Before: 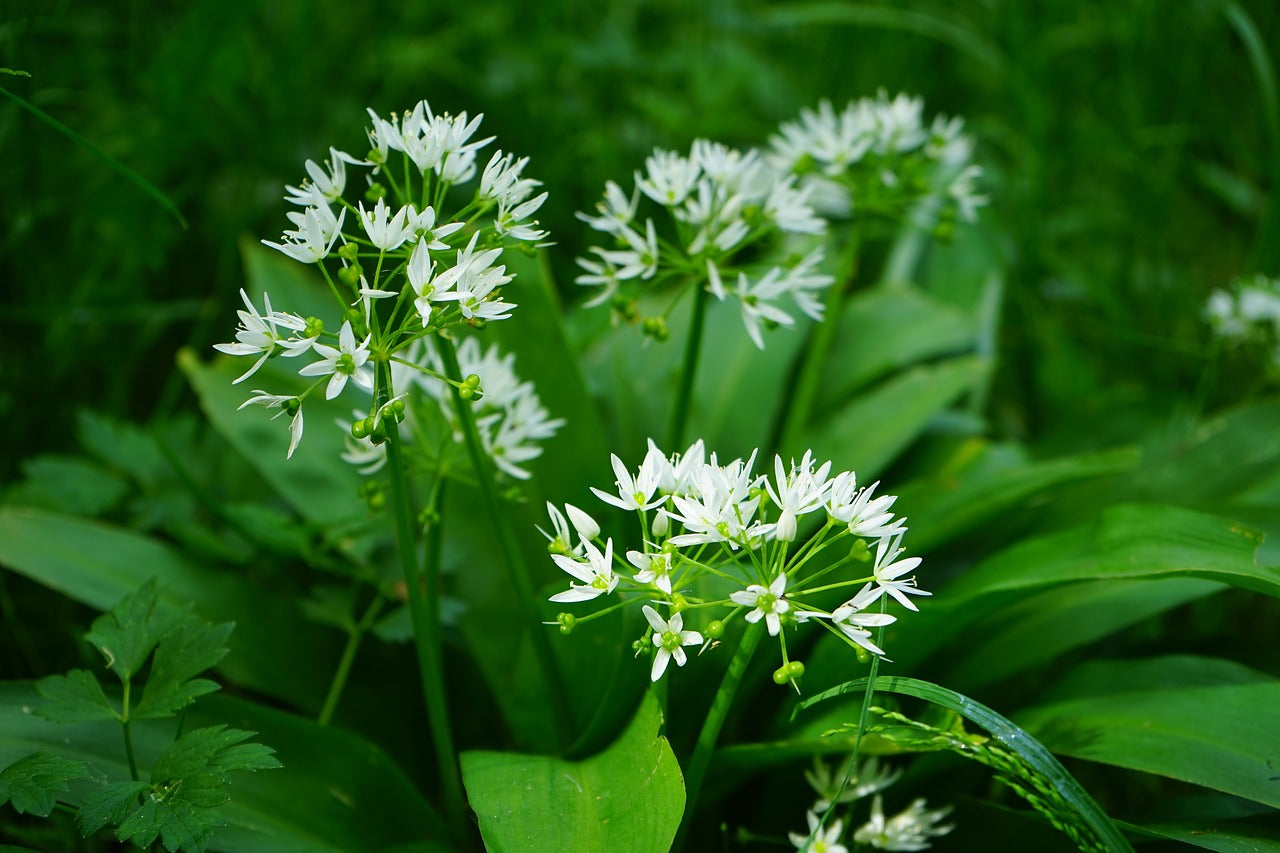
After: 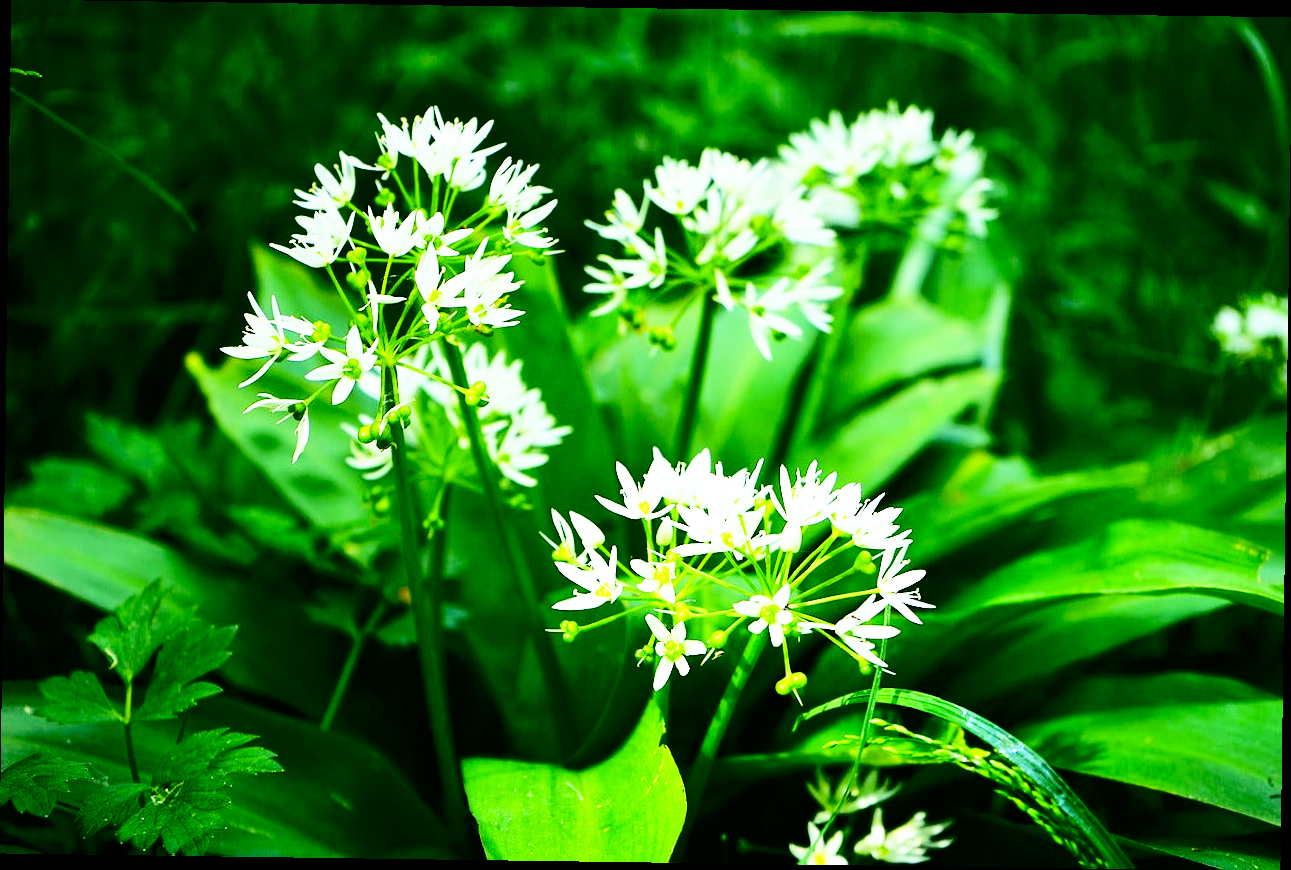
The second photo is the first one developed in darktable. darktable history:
base curve: curves: ch0 [(0, 0) (0.012, 0.01) (0.073, 0.168) (0.31, 0.711) (0.645, 0.957) (1, 1)], preserve colors none
rotate and perspective: rotation 0.8°, automatic cropping off
contrast brightness saturation: contrast 0.32, brightness -0.08, saturation 0.17
